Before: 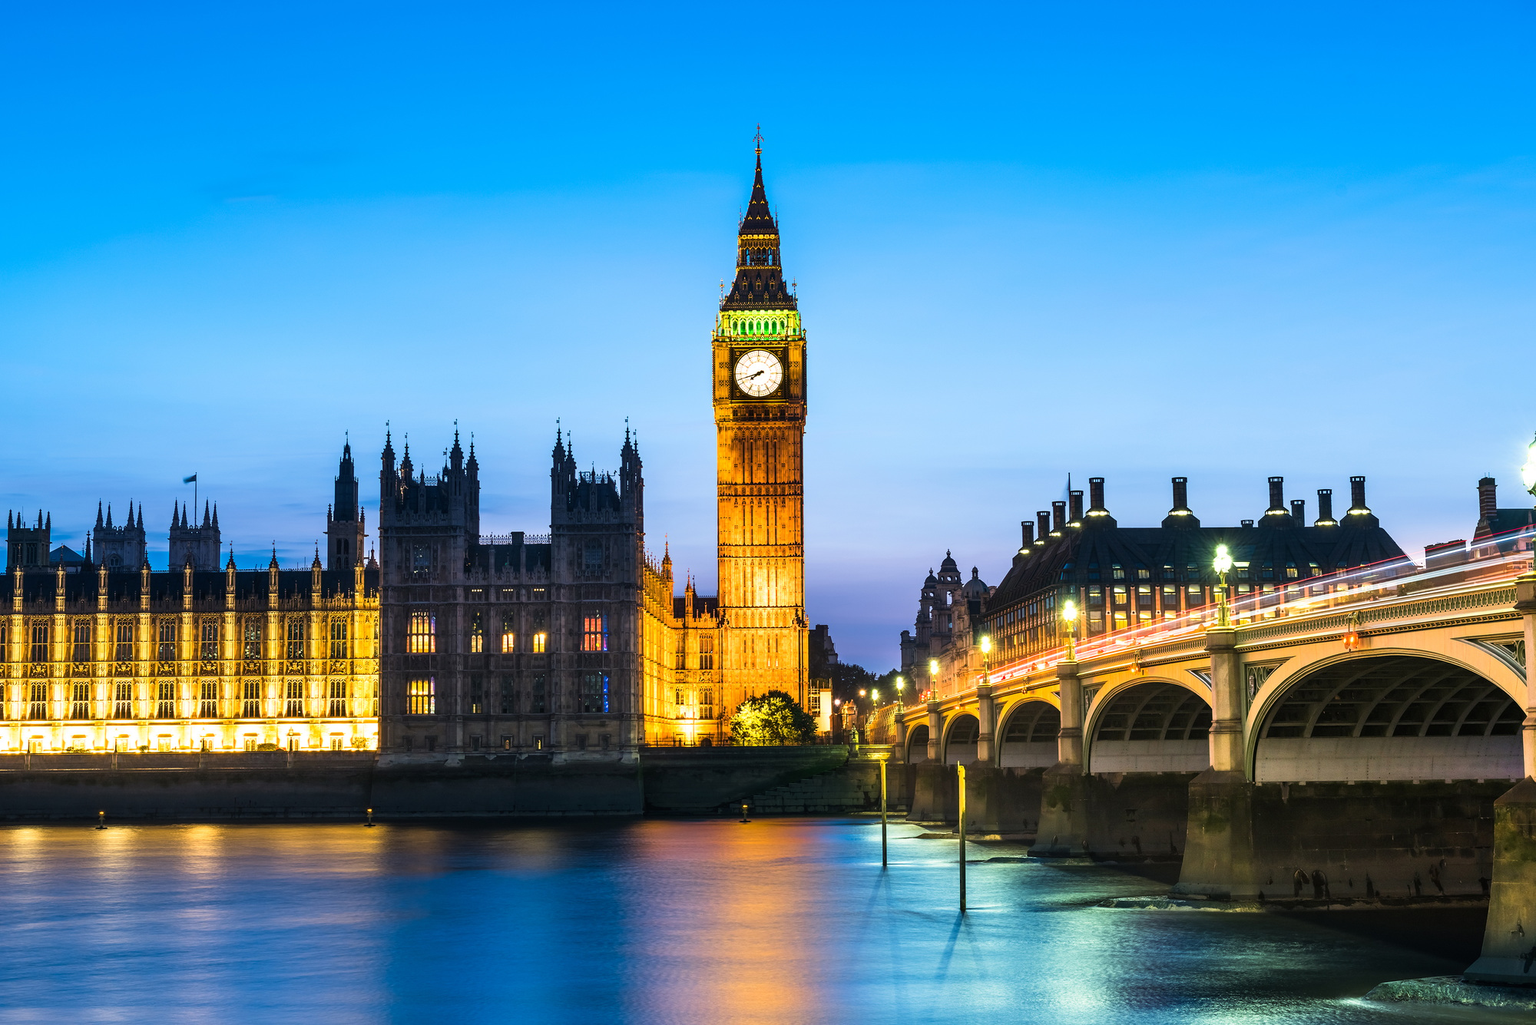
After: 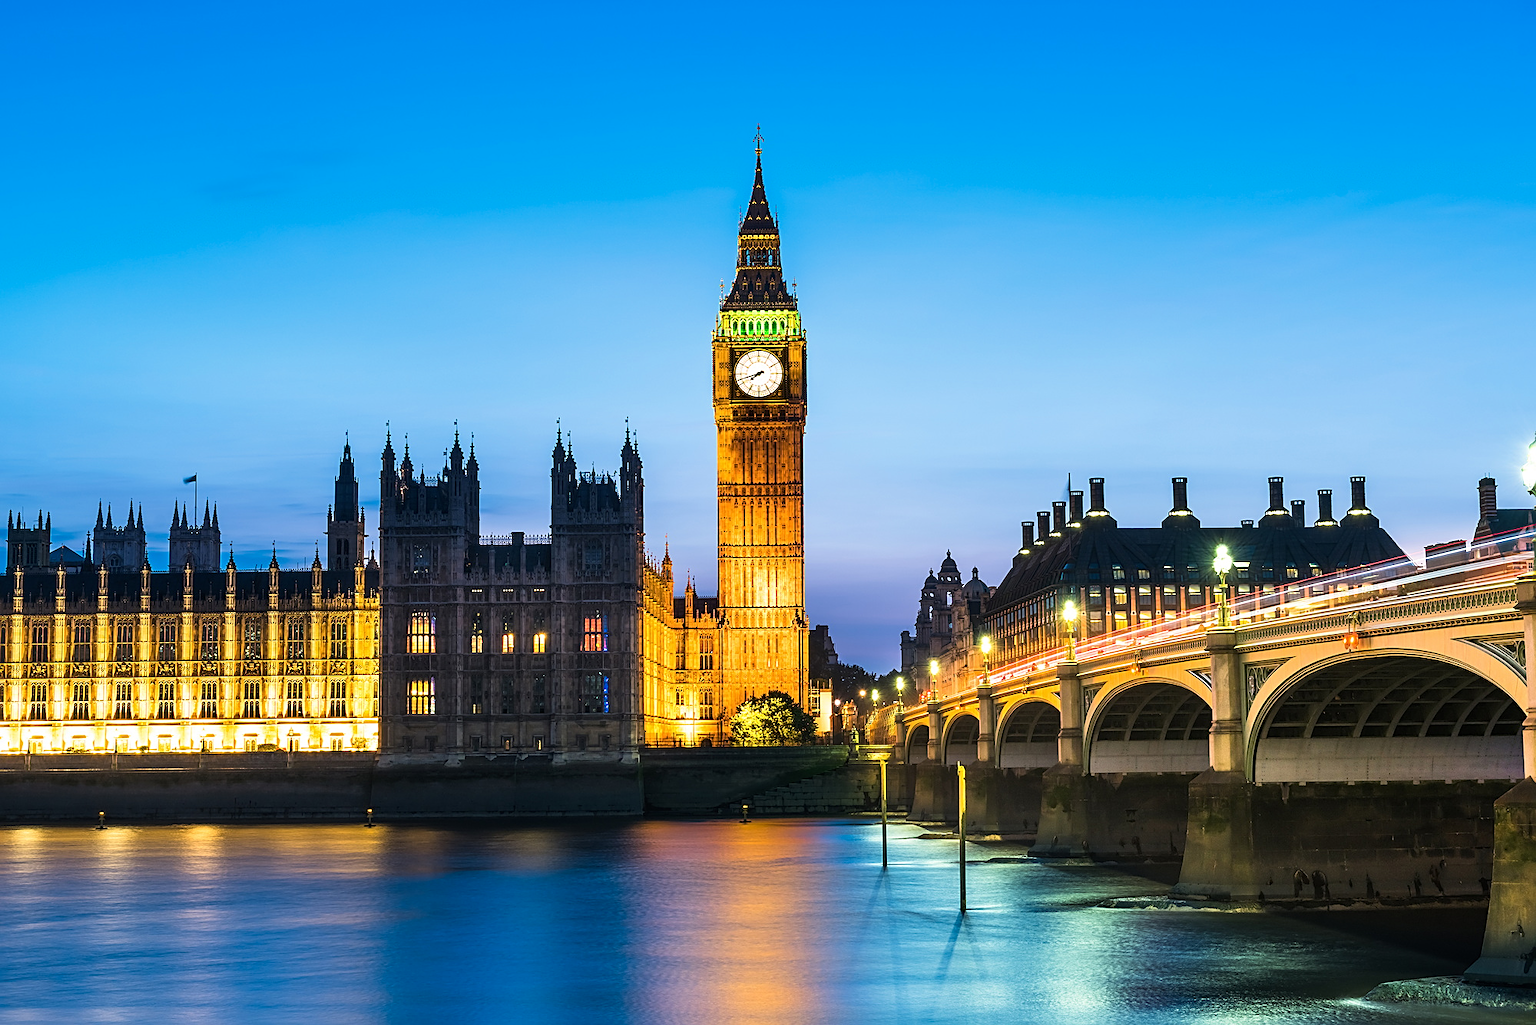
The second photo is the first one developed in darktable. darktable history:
color zones: curves: ch0 [(0, 0.5) (0.143, 0.5) (0.286, 0.5) (0.429, 0.5) (0.571, 0.5) (0.714, 0.476) (0.857, 0.5) (1, 0.5)]; ch2 [(0, 0.5) (0.143, 0.5) (0.286, 0.5) (0.429, 0.5) (0.571, 0.5) (0.714, 0.487) (0.857, 0.5) (1, 0.5)]
sharpen: on, module defaults
